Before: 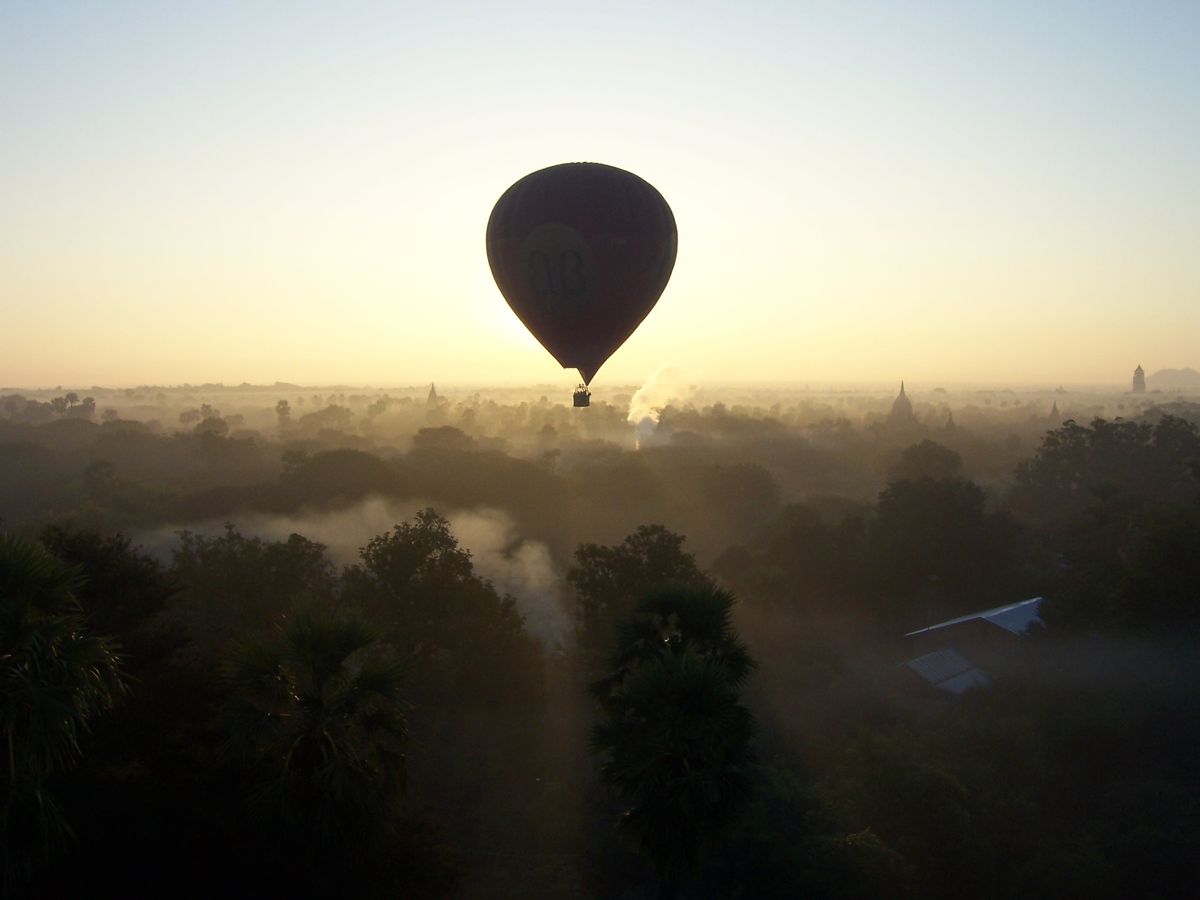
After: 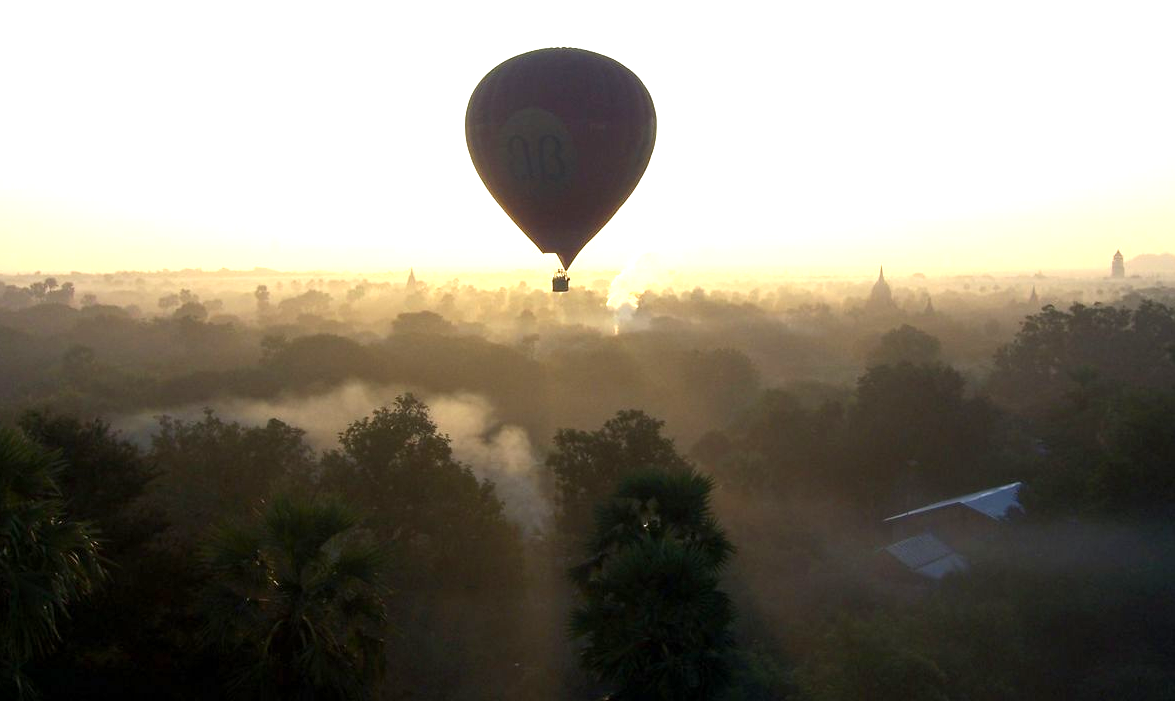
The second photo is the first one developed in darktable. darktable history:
exposure: black level correction 0.001, exposure 0.955 EV, compensate exposure bias true, compensate highlight preservation false
crop and rotate: left 1.814%, top 12.818%, right 0.25%, bottom 9.225%
